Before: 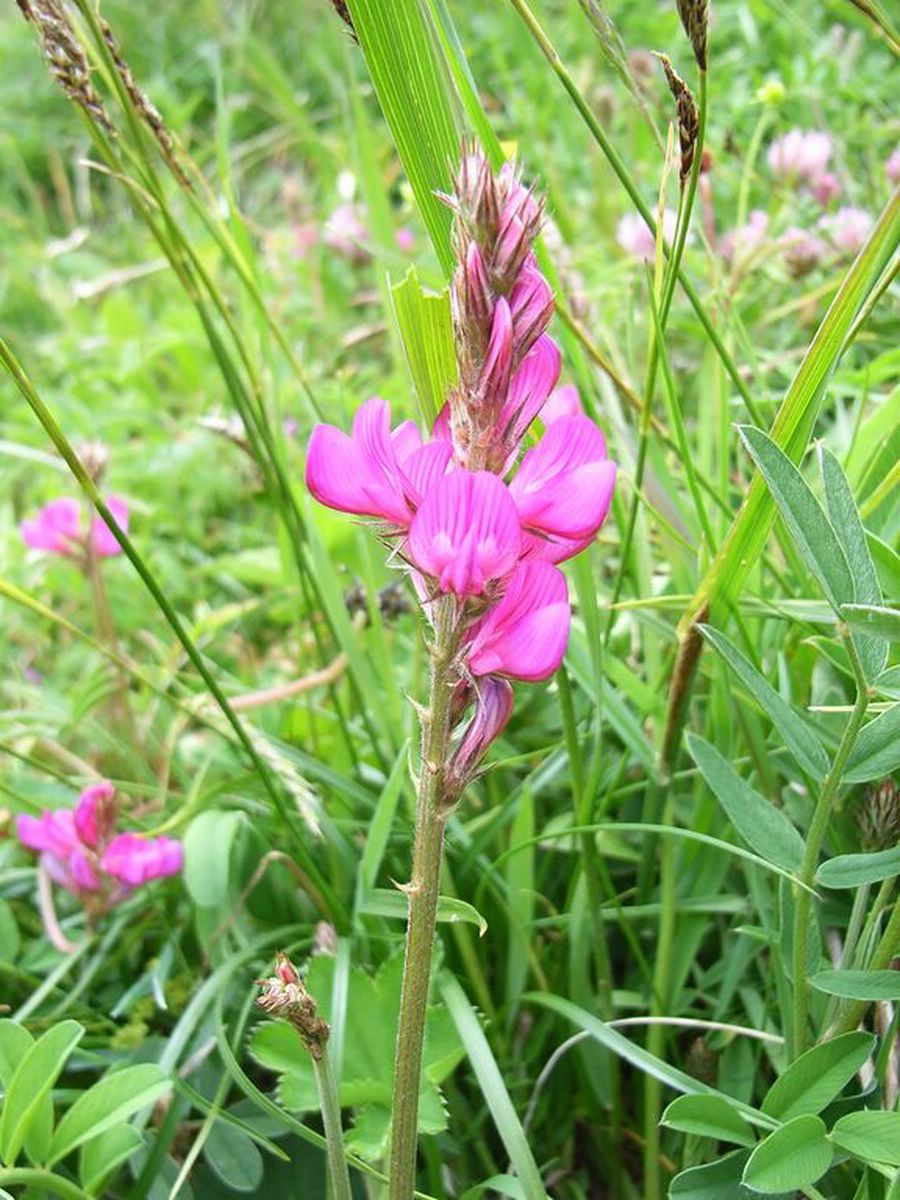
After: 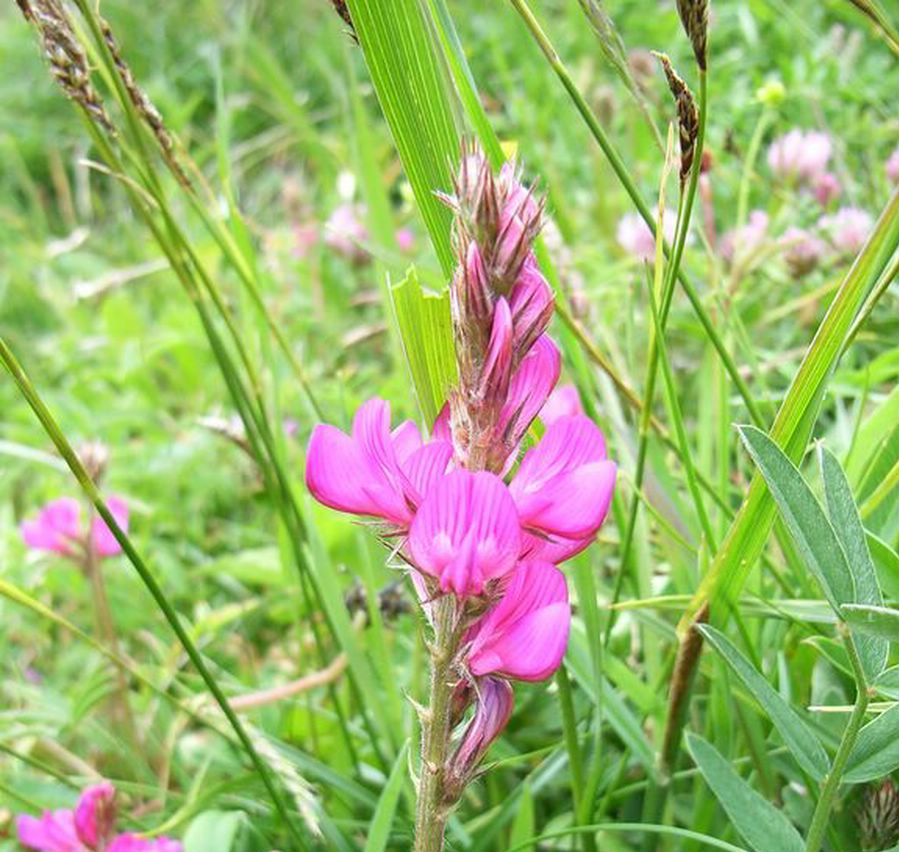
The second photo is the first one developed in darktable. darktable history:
crop: right 0%, bottom 28.992%
